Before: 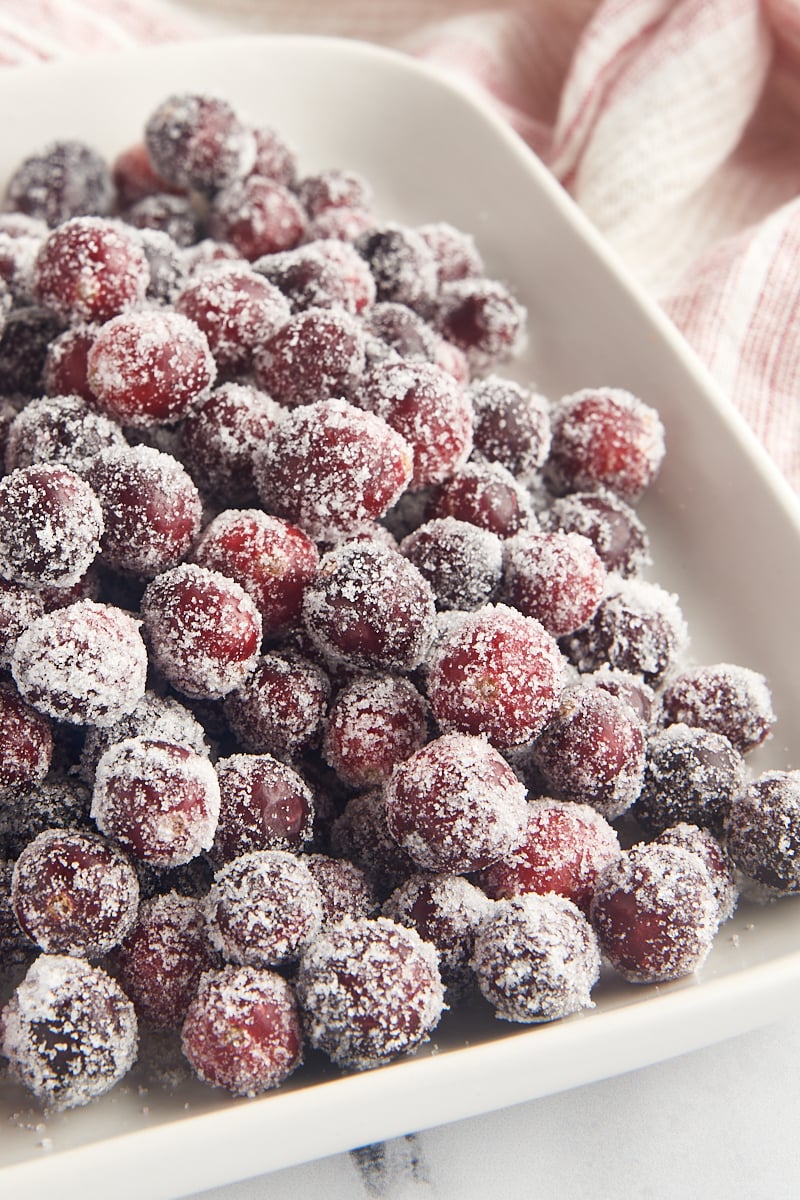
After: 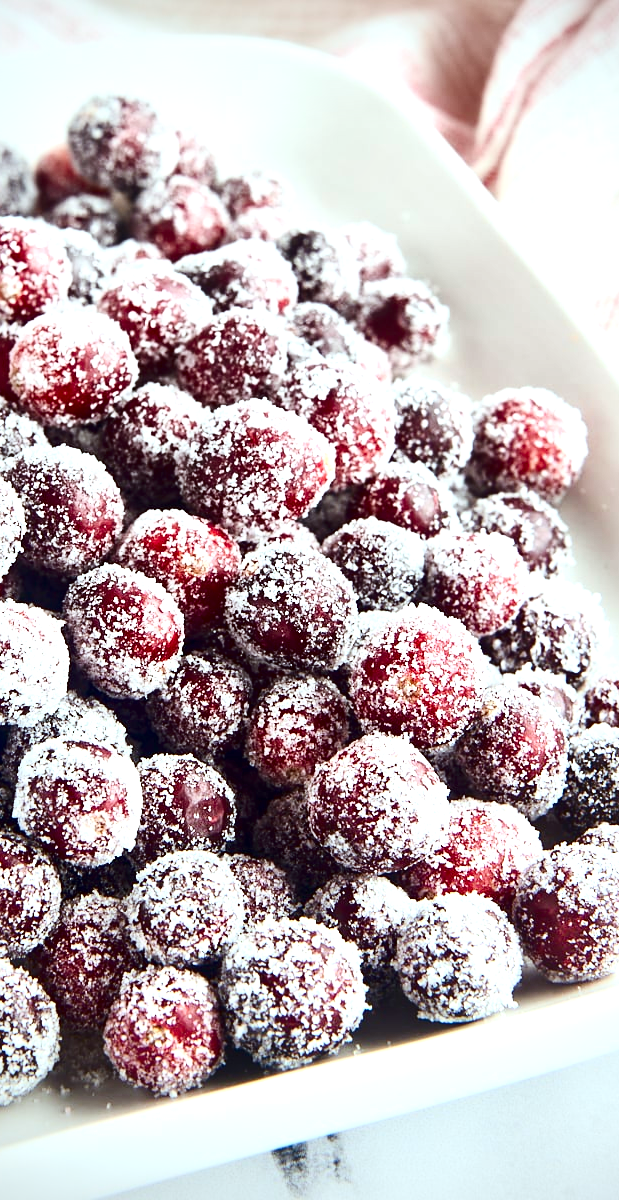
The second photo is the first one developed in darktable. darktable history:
contrast brightness saturation: contrast 0.318, brightness -0.074, saturation 0.169
crop: left 9.87%, right 12.679%
color balance rgb: highlights gain › luminance 16.774%, highlights gain › chroma 2.889%, highlights gain › hue 258.14°, perceptual saturation grading › global saturation 0.451%, perceptual saturation grading › highlights -9.478%, perceptual saturation grading › mid-tones 17.956%, perceptual saturation grading › shadows 28.575%, global vibrance 10.718%
vignetting: on, module defaults
color correction: highlights a* -6.79, highlights b* 0.652
local contrast: mode bilateral grid, contrast 20, coarseness 50, detail 150%, midtone range 0.2
exposure: black level correction 0, exposure 0.499 EV, compensate highlight preservation false
